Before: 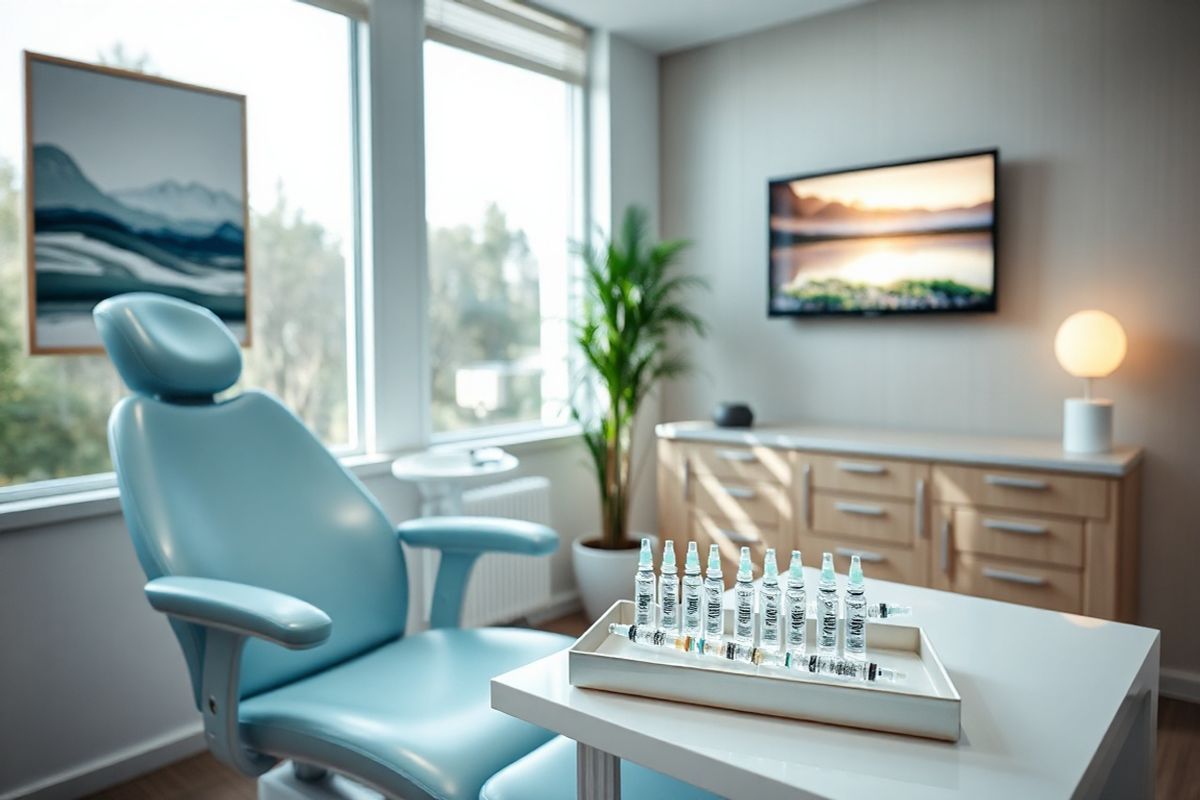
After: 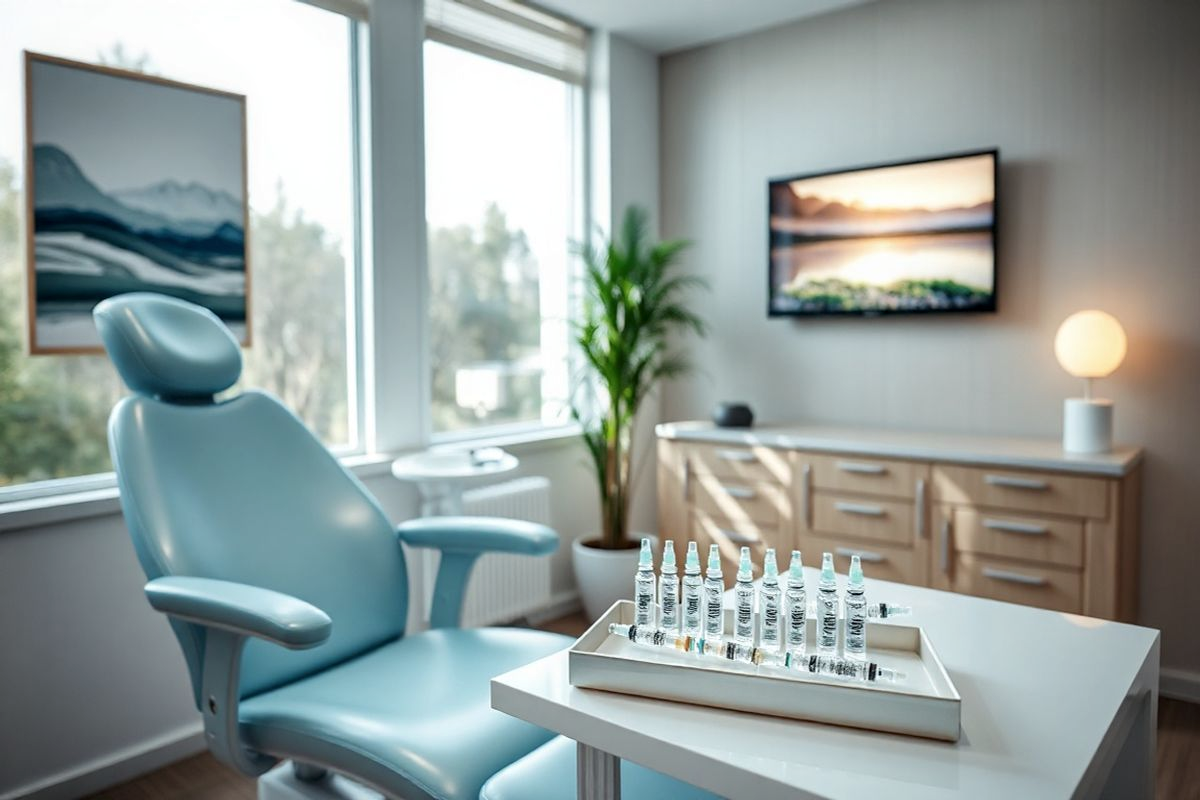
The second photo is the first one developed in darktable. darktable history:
local contrast: highlights 61%, shadows 103%, detail 107%, midtone range 0.533
contrast brightness saturation: saturation -0.064
